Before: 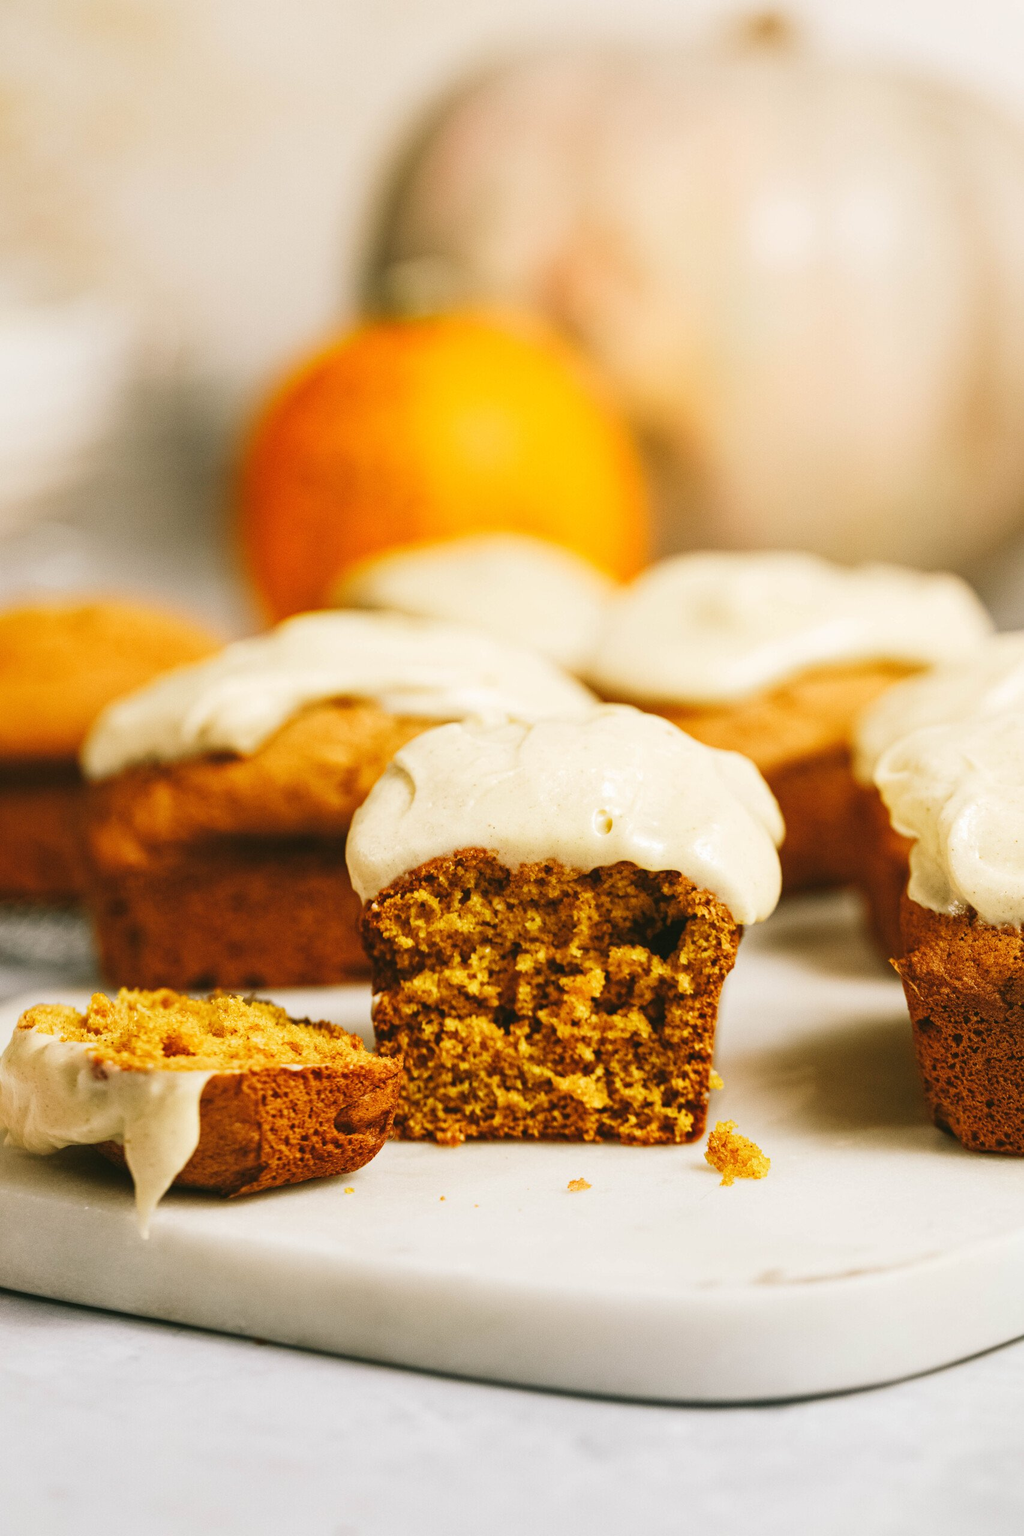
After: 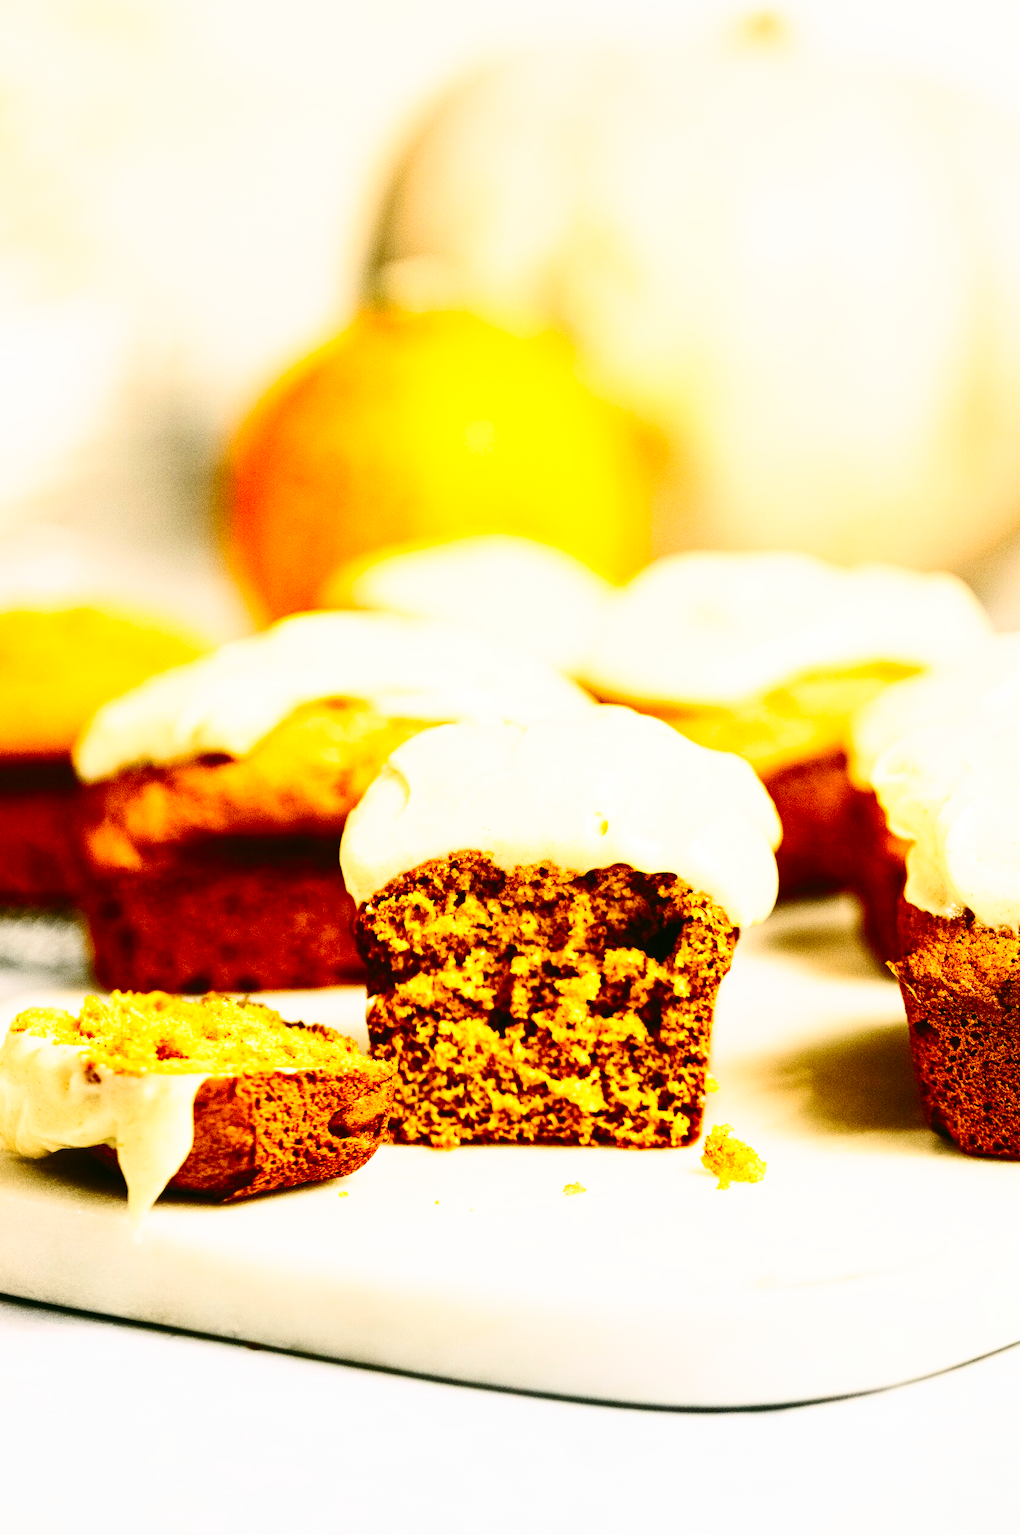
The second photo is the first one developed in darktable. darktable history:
base curve: curves: ch0 [(0, 0) (0.028, 0.03) (0.121, 0.232) (0.46, 0.748) (0.859, 0.968) (1, 1)], preserve colors none
crop and rotate: left 0.818%, top 0.169%, bottom 0.335%
contrast brightness saturation: contrast 0.401, brightness 0.041, saturation 0.263
